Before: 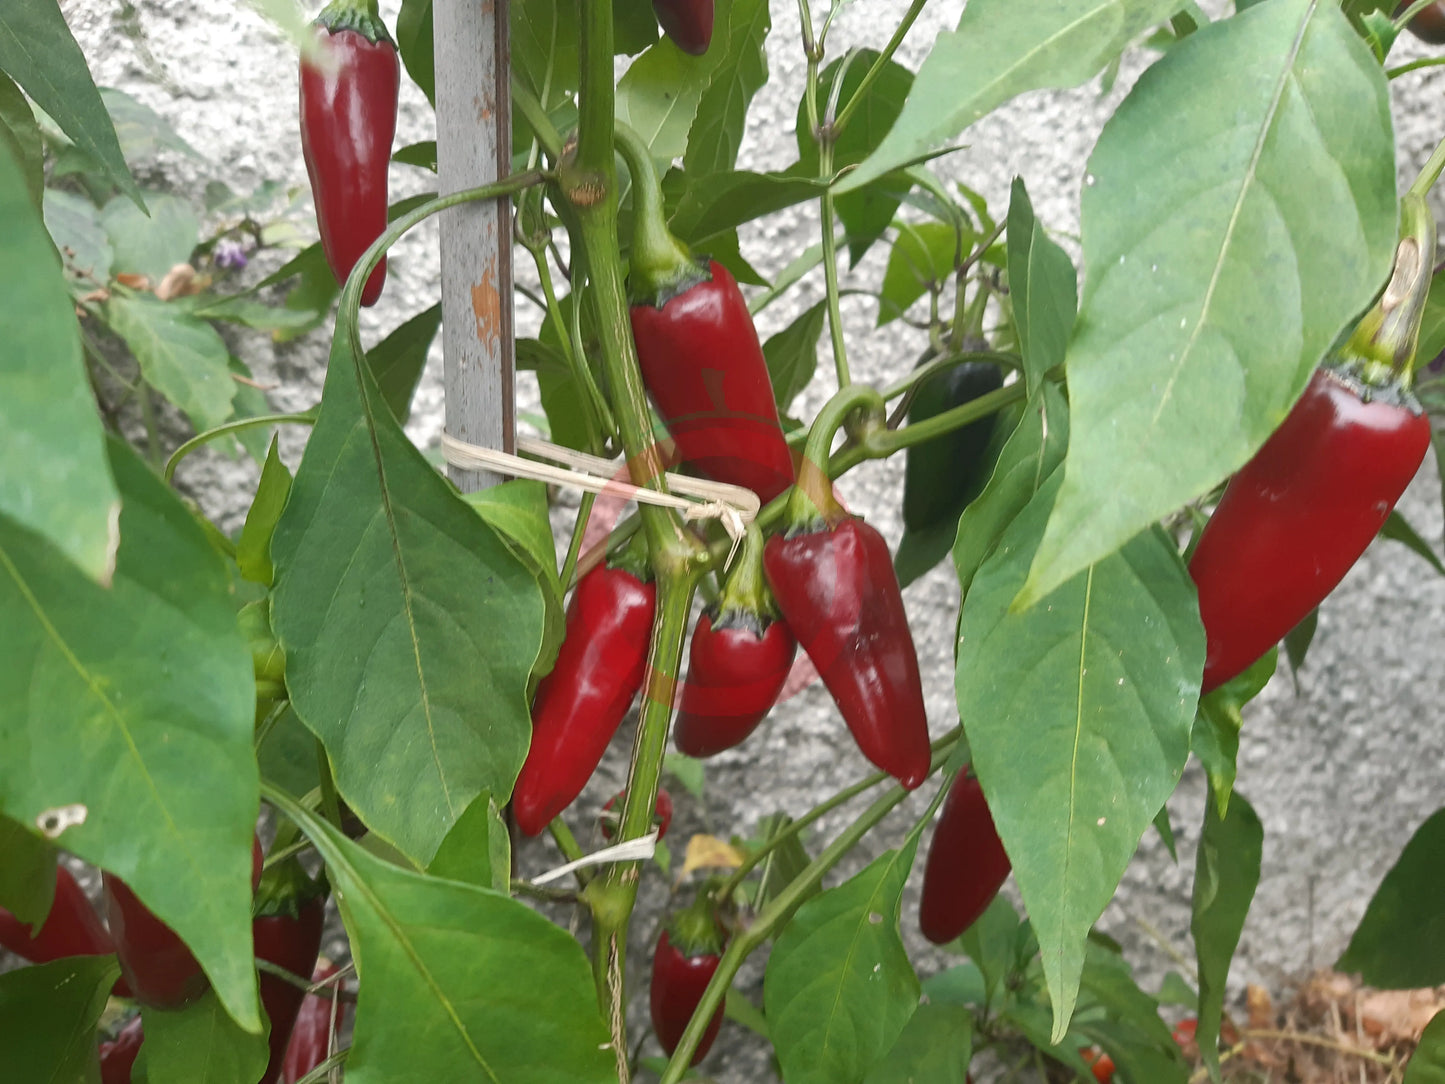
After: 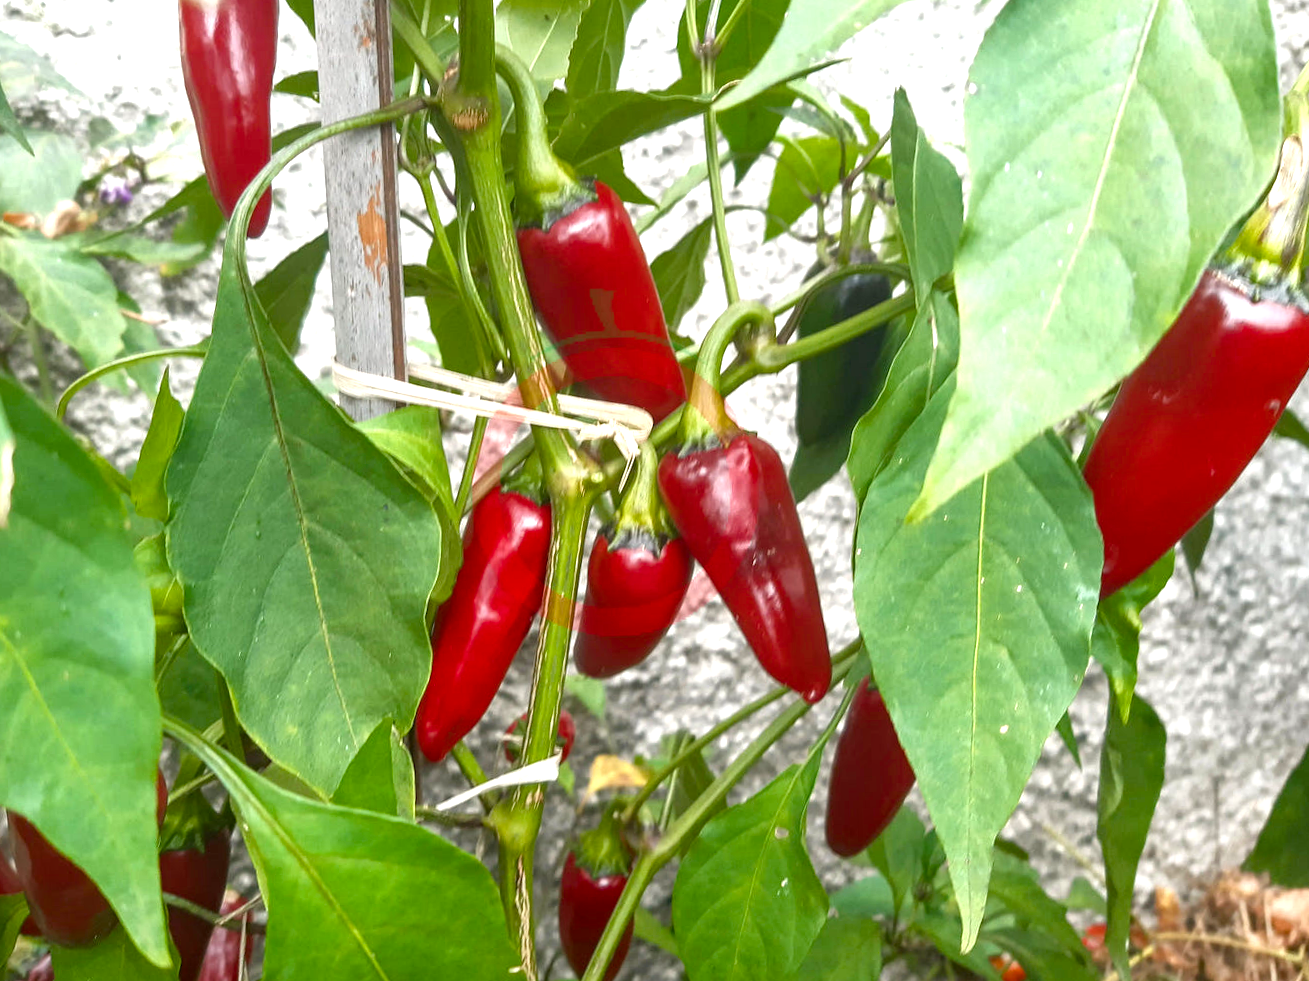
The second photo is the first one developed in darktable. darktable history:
crop and rotate: angle 1.83°, left 5.547%, top 5.684%
local contrast: on, module defaults
color balance rgb: power › hue 328.89°, linear chroma grading › global chroma 14.368%, perceptual saturation grading › global saturation 0.745%, perceptual saturation grading › highlights -19.691%, perceptual saturation grading › shadows 19.21%, perceptual brilliance grading › global brilliance 24.173%
